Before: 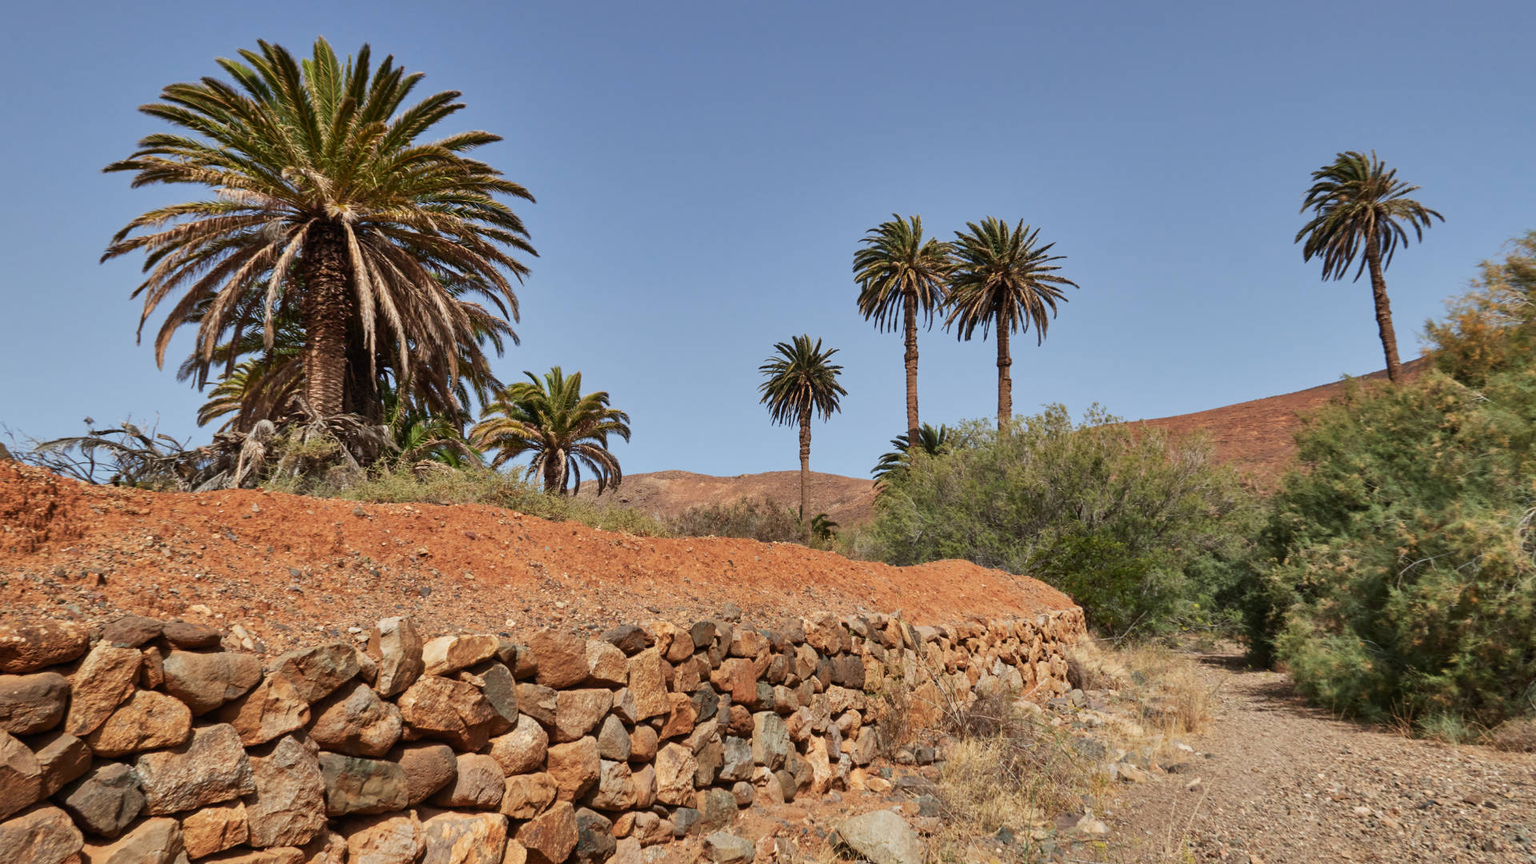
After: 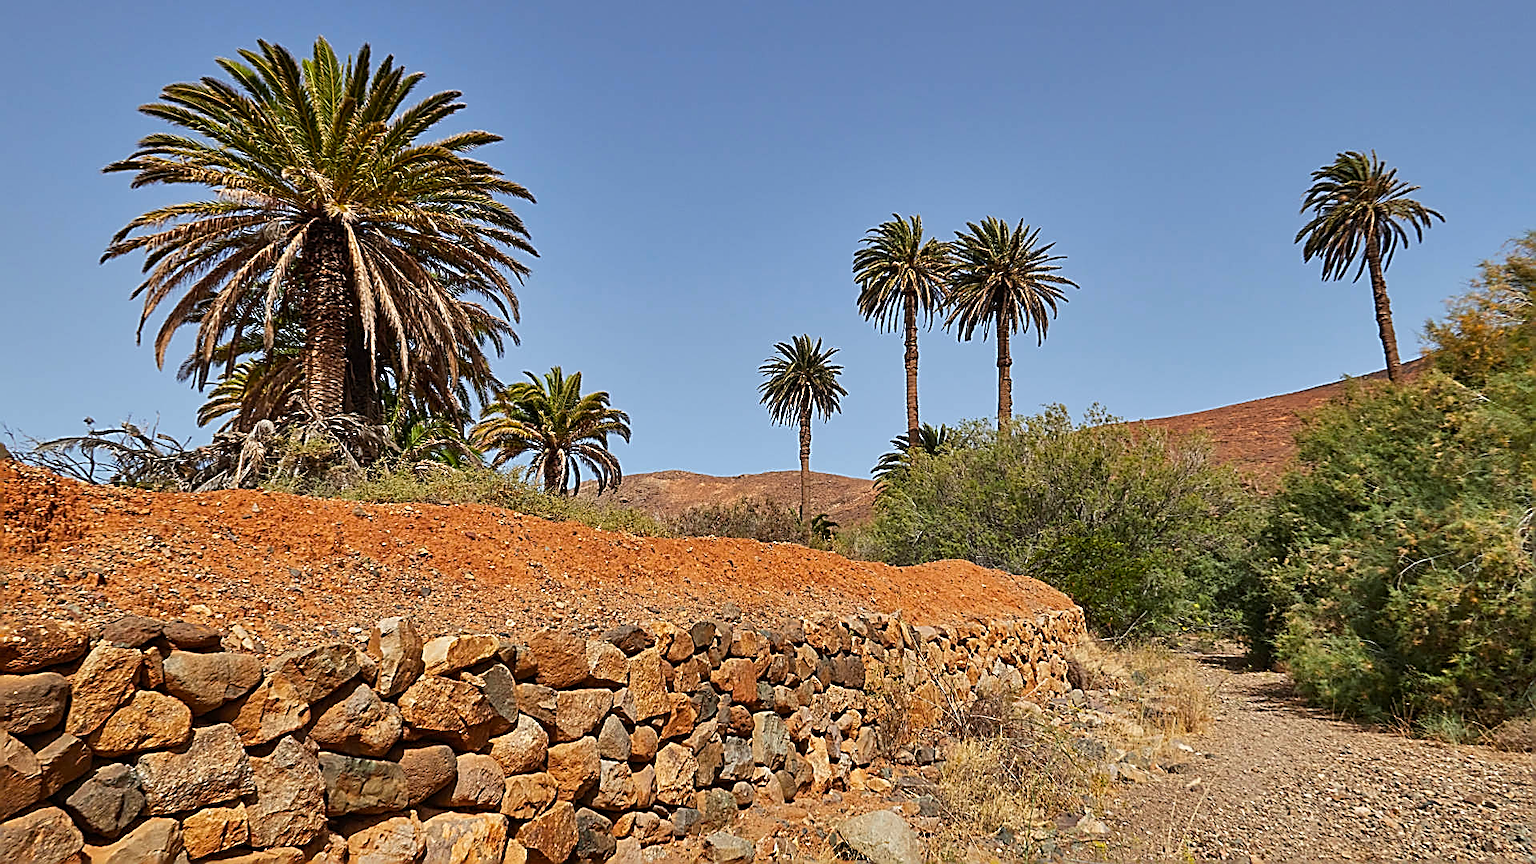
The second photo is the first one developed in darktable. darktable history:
sharpen: amount 1.861
color balance: output saturation 120%
